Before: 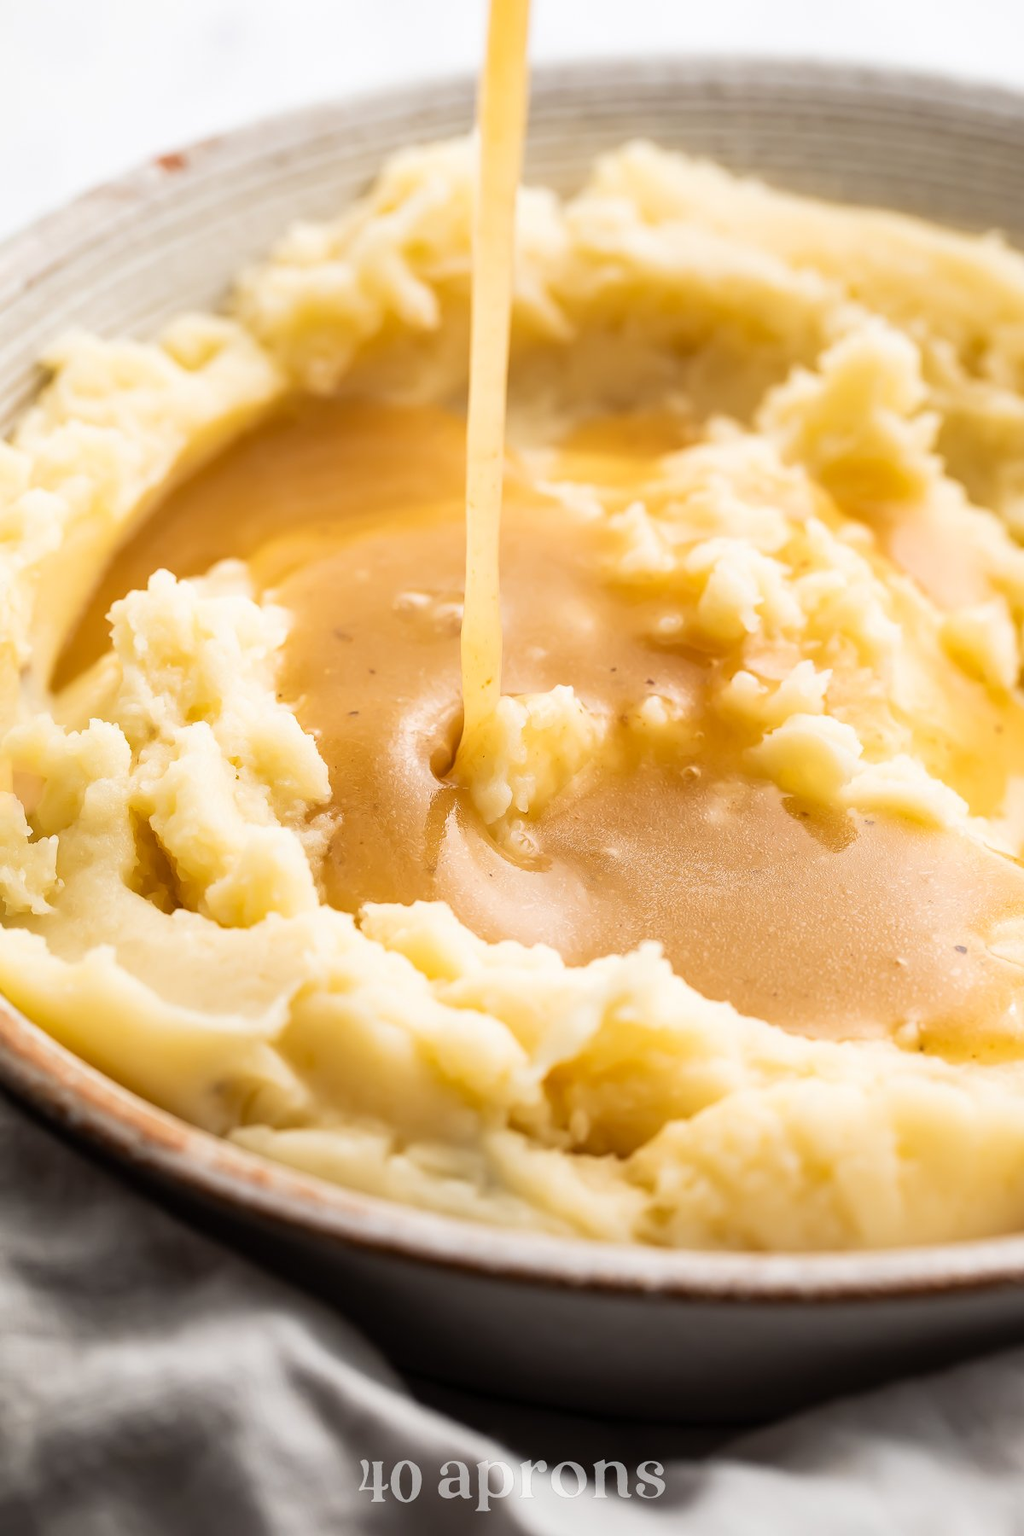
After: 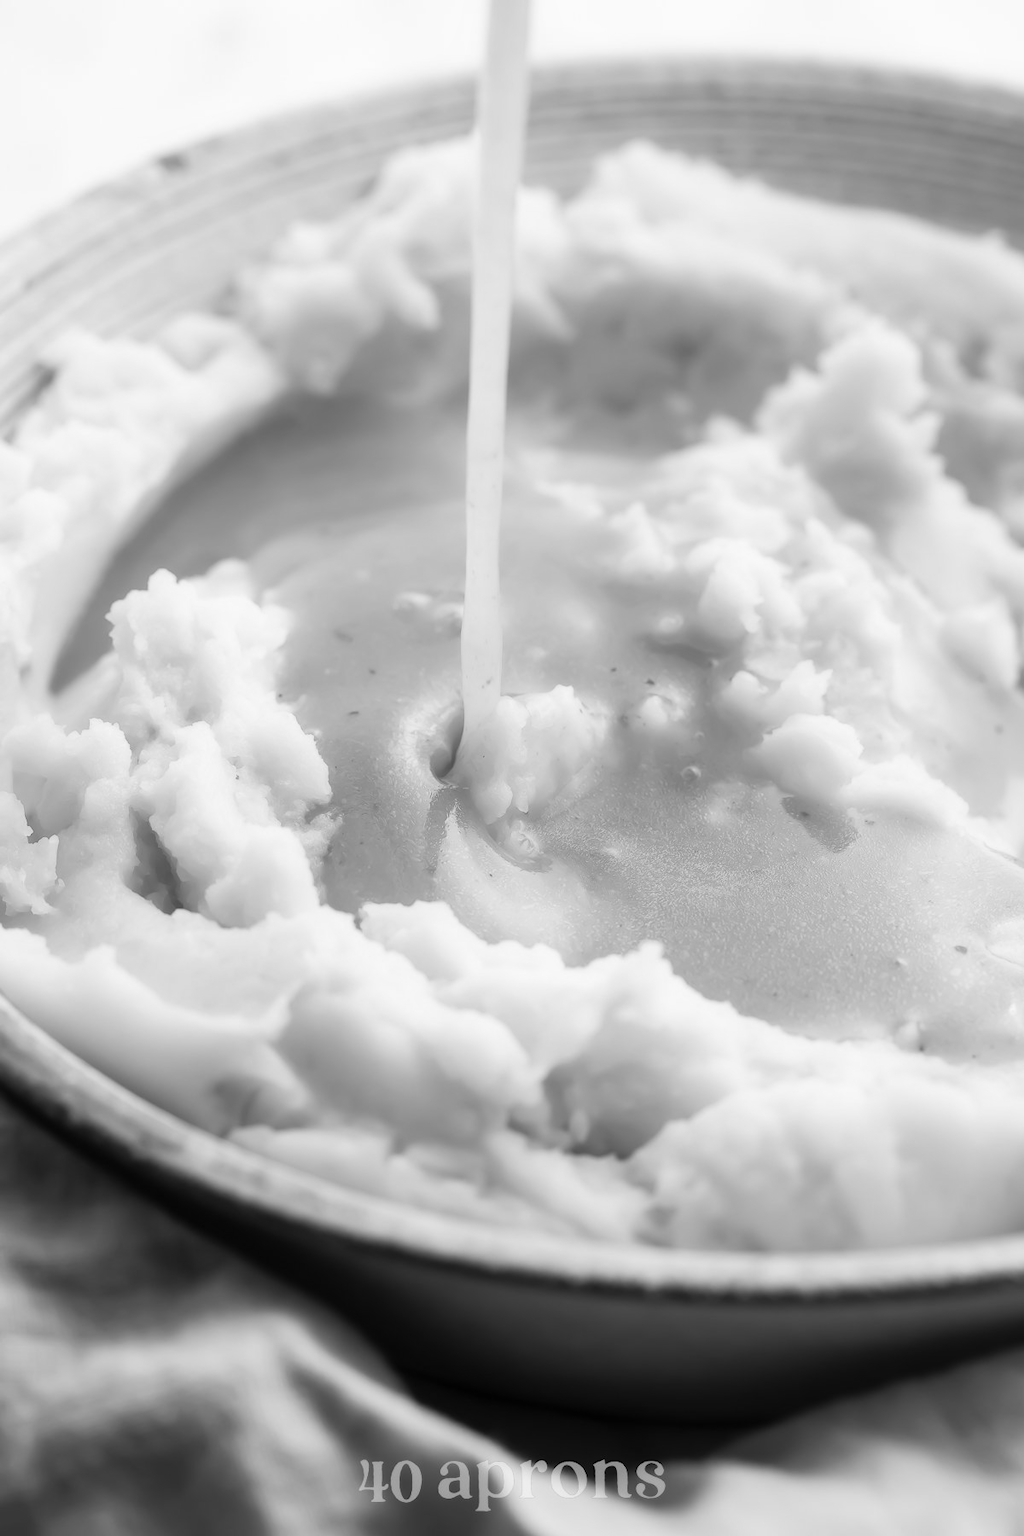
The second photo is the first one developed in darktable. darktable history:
contrast equalizer: octaves 7, y [[0.502, 0.505, 0.512, 0.529, 0.564, 0.588], [0.5 ×6], [0.502, 0.505, 0.512, 0.529, 0.564, 0.588], [0, 0.001, 0.001, 0.004, 0.008, 0.011], [0, 0.001, 0.001, 0.004, 0.008, 0.011]], mix -1
monochrome: on, module defaults
